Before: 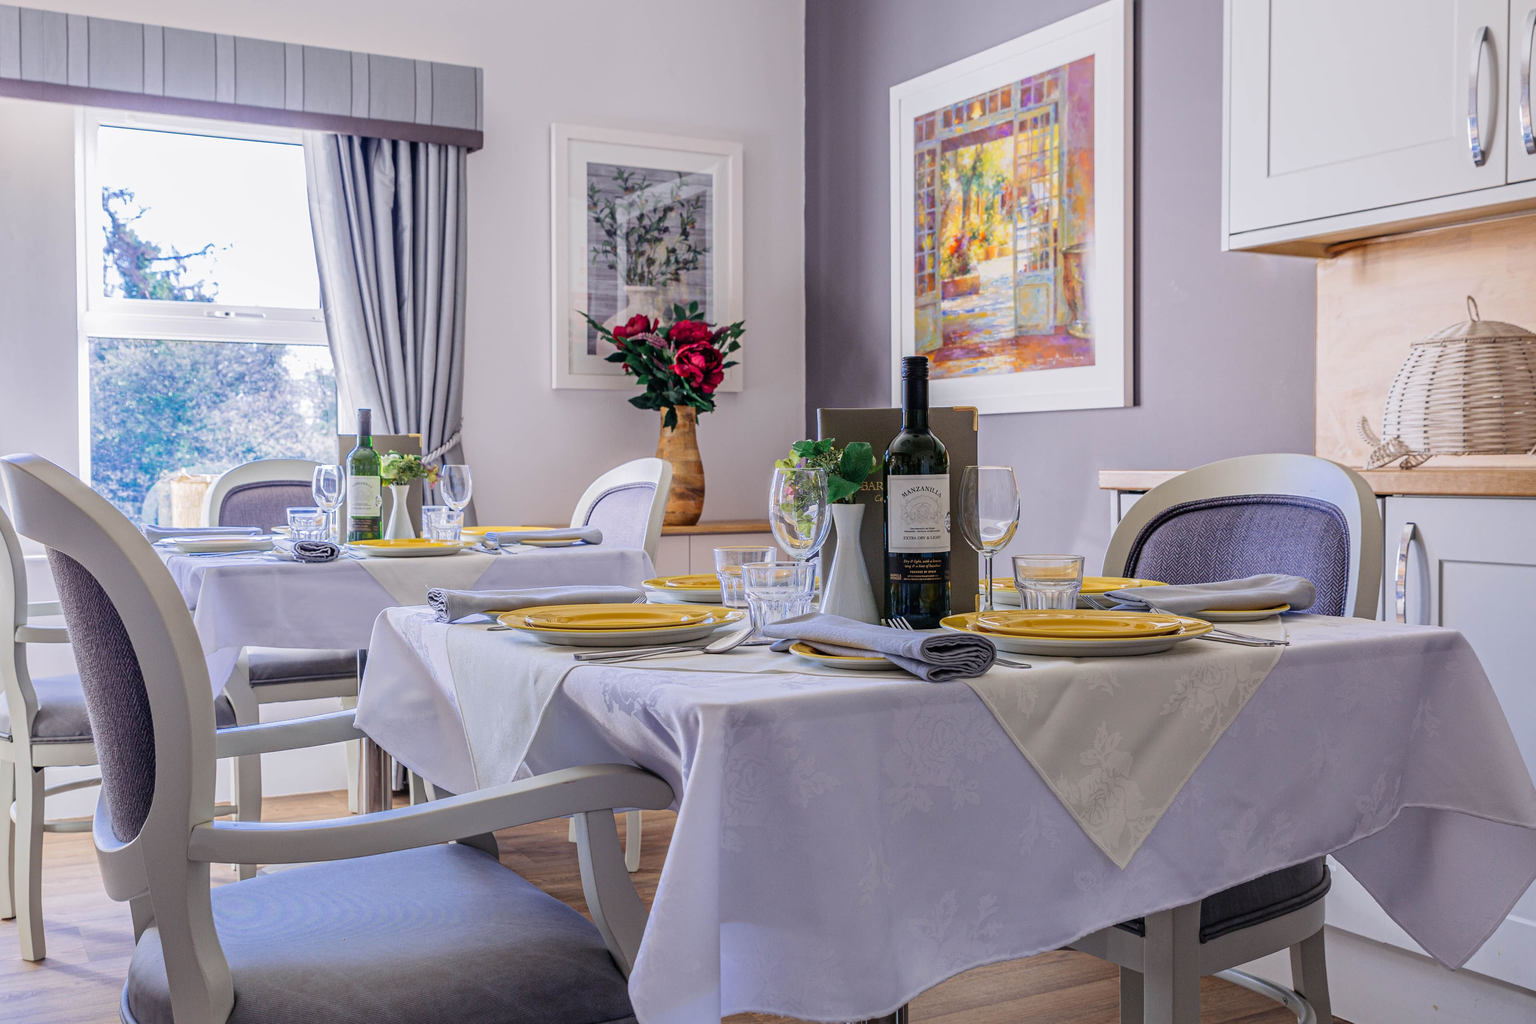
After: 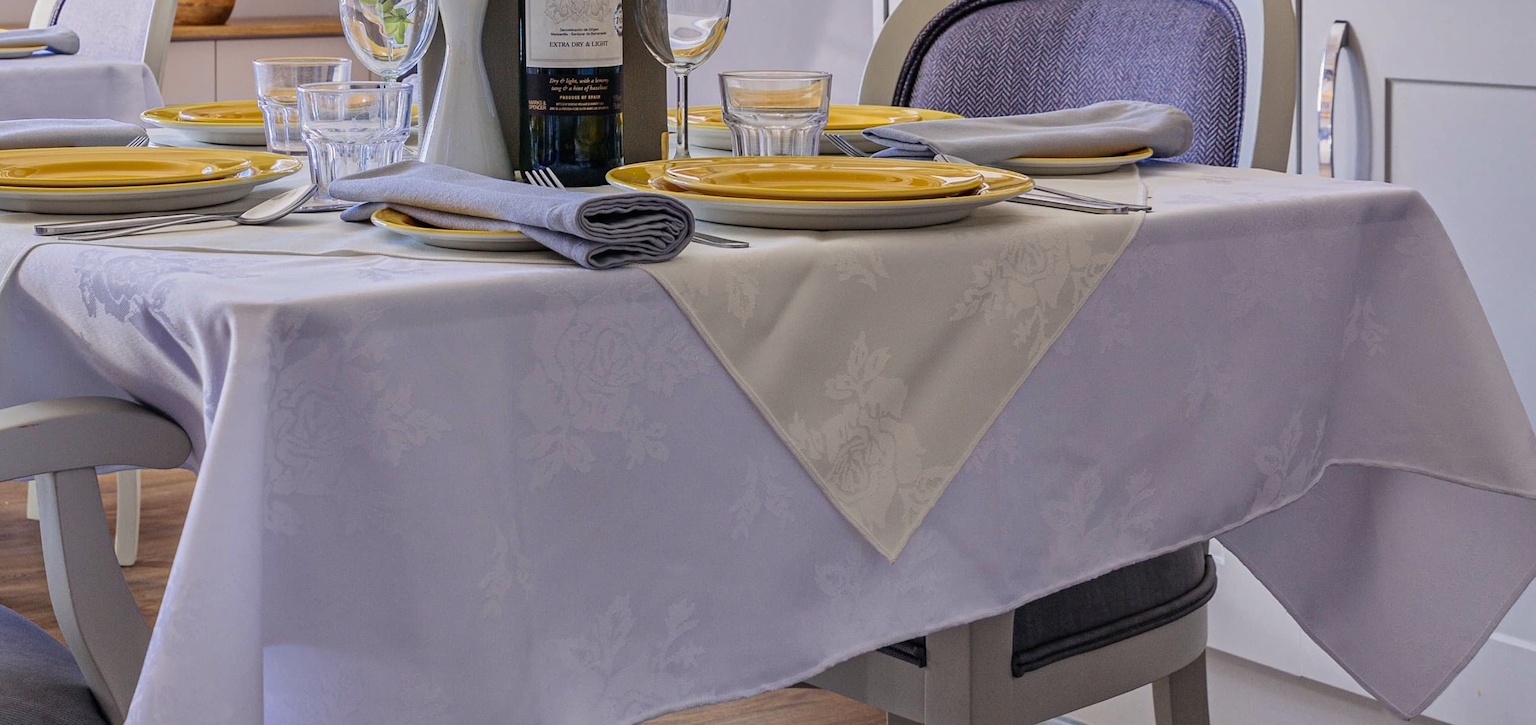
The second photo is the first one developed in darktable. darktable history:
color correction: highlights b* 2.99
shadows and highlights: shadows 49.3, highlights -42.58, soften with gaussian
crop and rotate: left 35.931%, top 49.798%, bottom 4.807%
